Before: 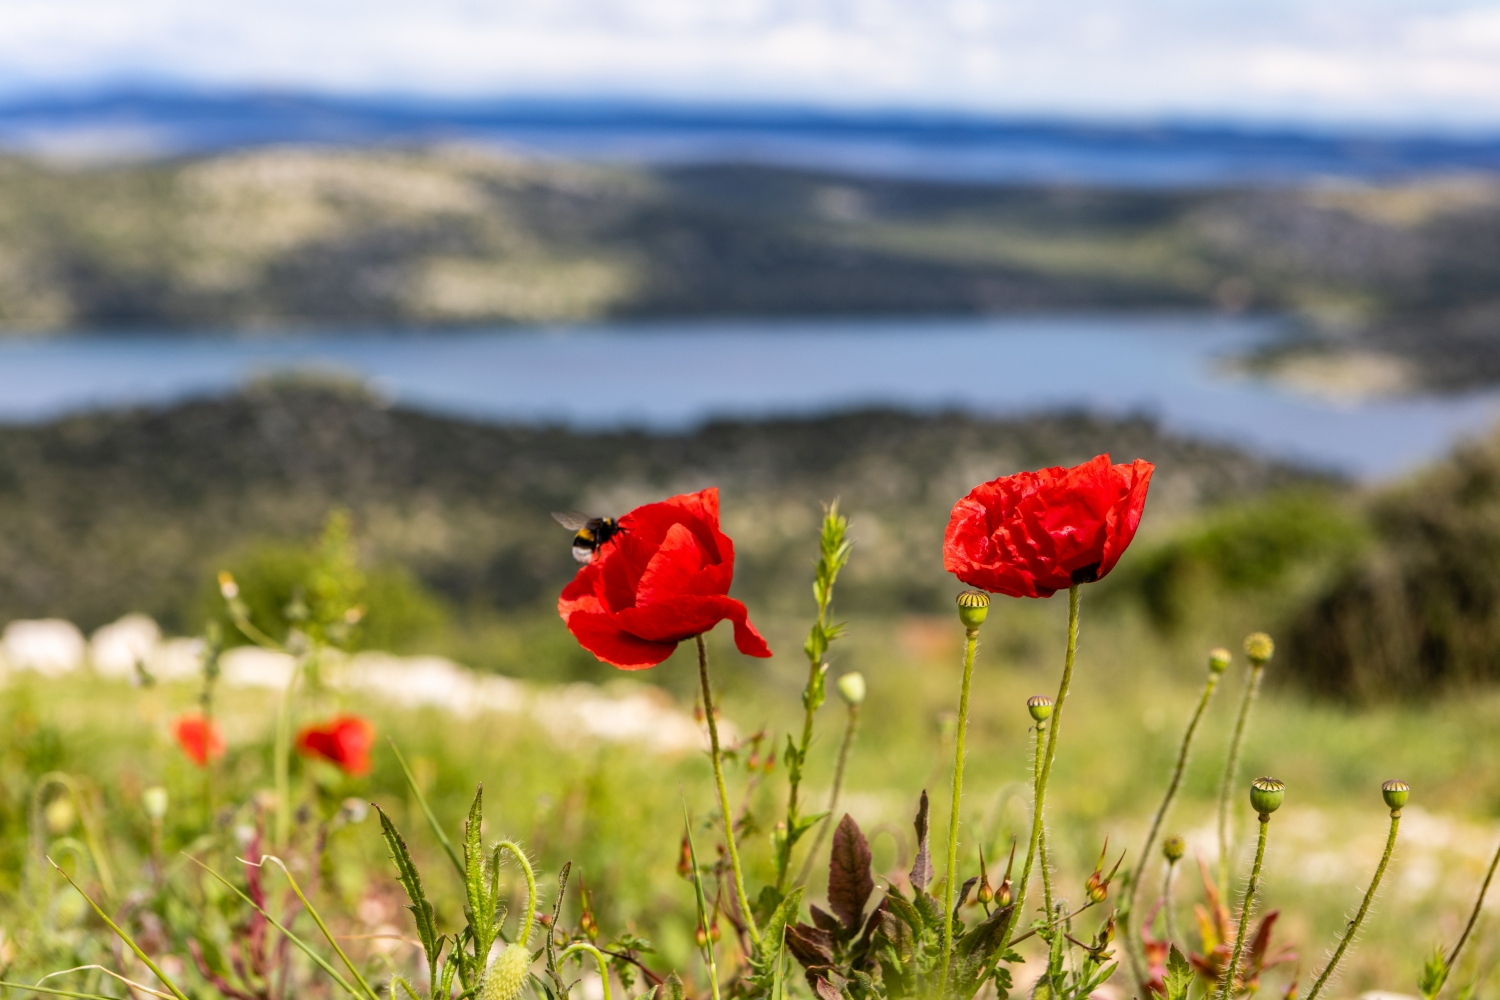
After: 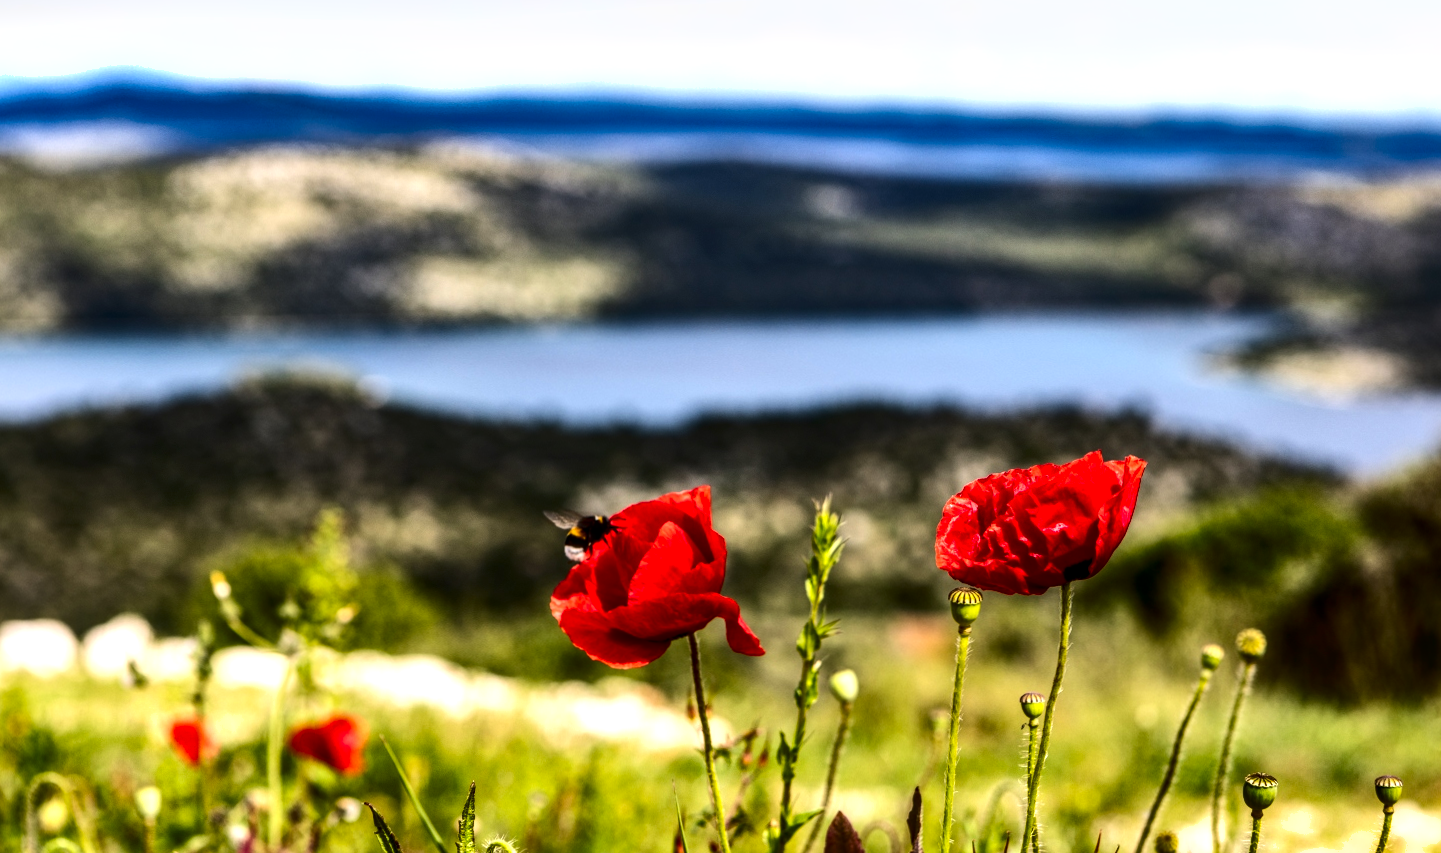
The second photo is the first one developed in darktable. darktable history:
shadows and highlights: white point adjustment 0.1, highlights -70, soften with gaussian
tone equalizer: -8 EV -0.75 EV, -7 EV -0.7 EV, -6 EV -0.6 EV, -5 EV -0.4 EV, -3 EV 0.4 EV, -2 EV 0.6 EV, -1 EV 0.7 EV, +0 EV 0.75 EV, edges refinement/feathering 500, mask exposure compensation -1.57 EV, preserve details no
crop and rotate: angle 0.2°, left 0.275%, right 3.127%, bottom 14.18%
local contrast: on, module defaults
contrast brightness saturation: contrast 0.19, brightness -0.24, saturation 0.11
